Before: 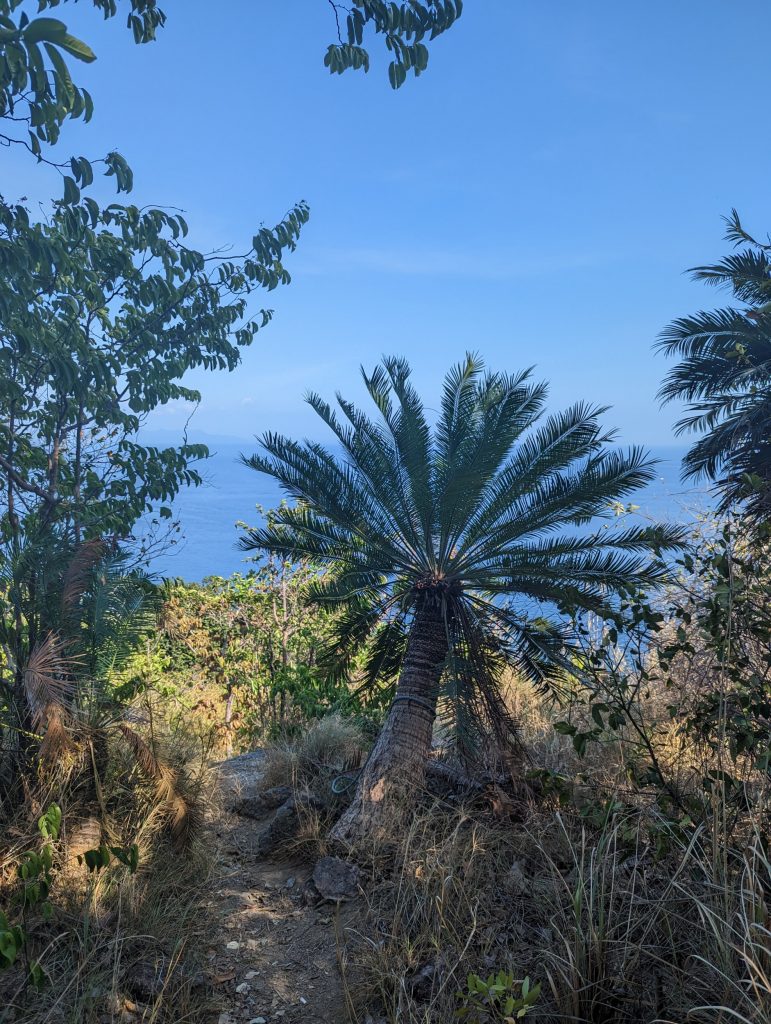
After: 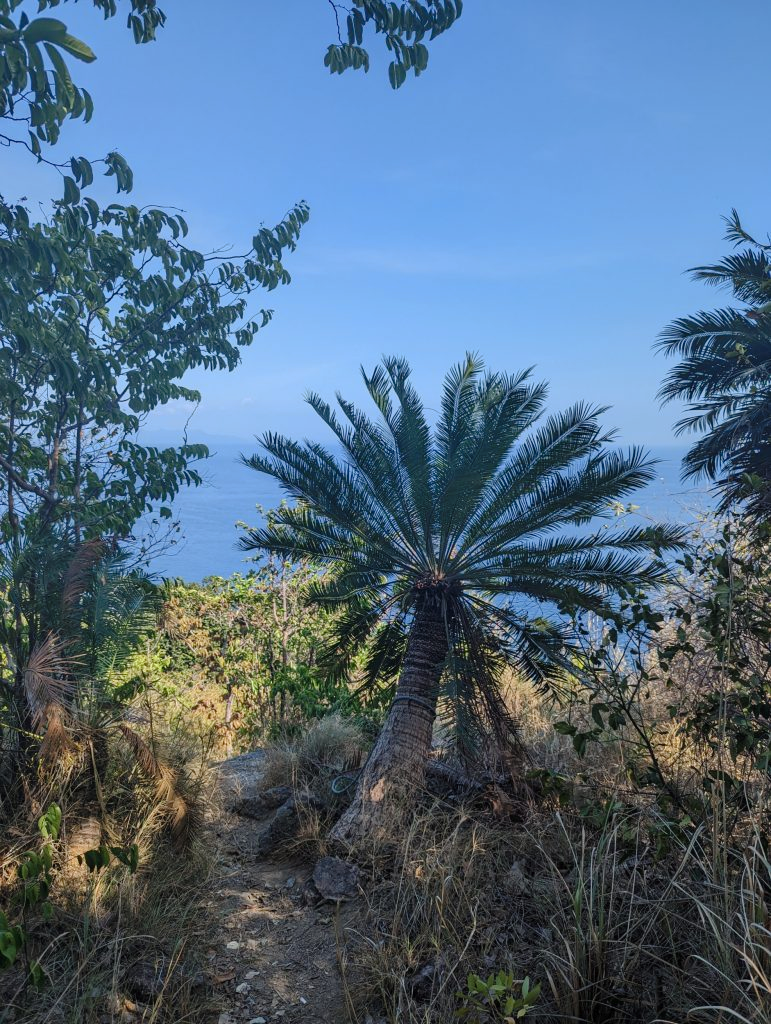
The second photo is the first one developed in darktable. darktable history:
tone curve: curves: ch0 [(0, 0) (0.003, 0.013) (0.011, 0.018) (0.025, 0.027) (0.044, 0.045) (0.069, 0.068) (0.1, 0.096) (0.136, 0.13) (0.177, 0.168) (0.224, 0.217) (0.277, 0.277) (0.335, 0.338) (0.399, 0.401) (0.468, 0.473) (0.543, 0.544) (0.623, 0.621) (0.709, 0.7) (0.801, 0.781) (0.898, 0.869) (1, 1)], preserve colors none
